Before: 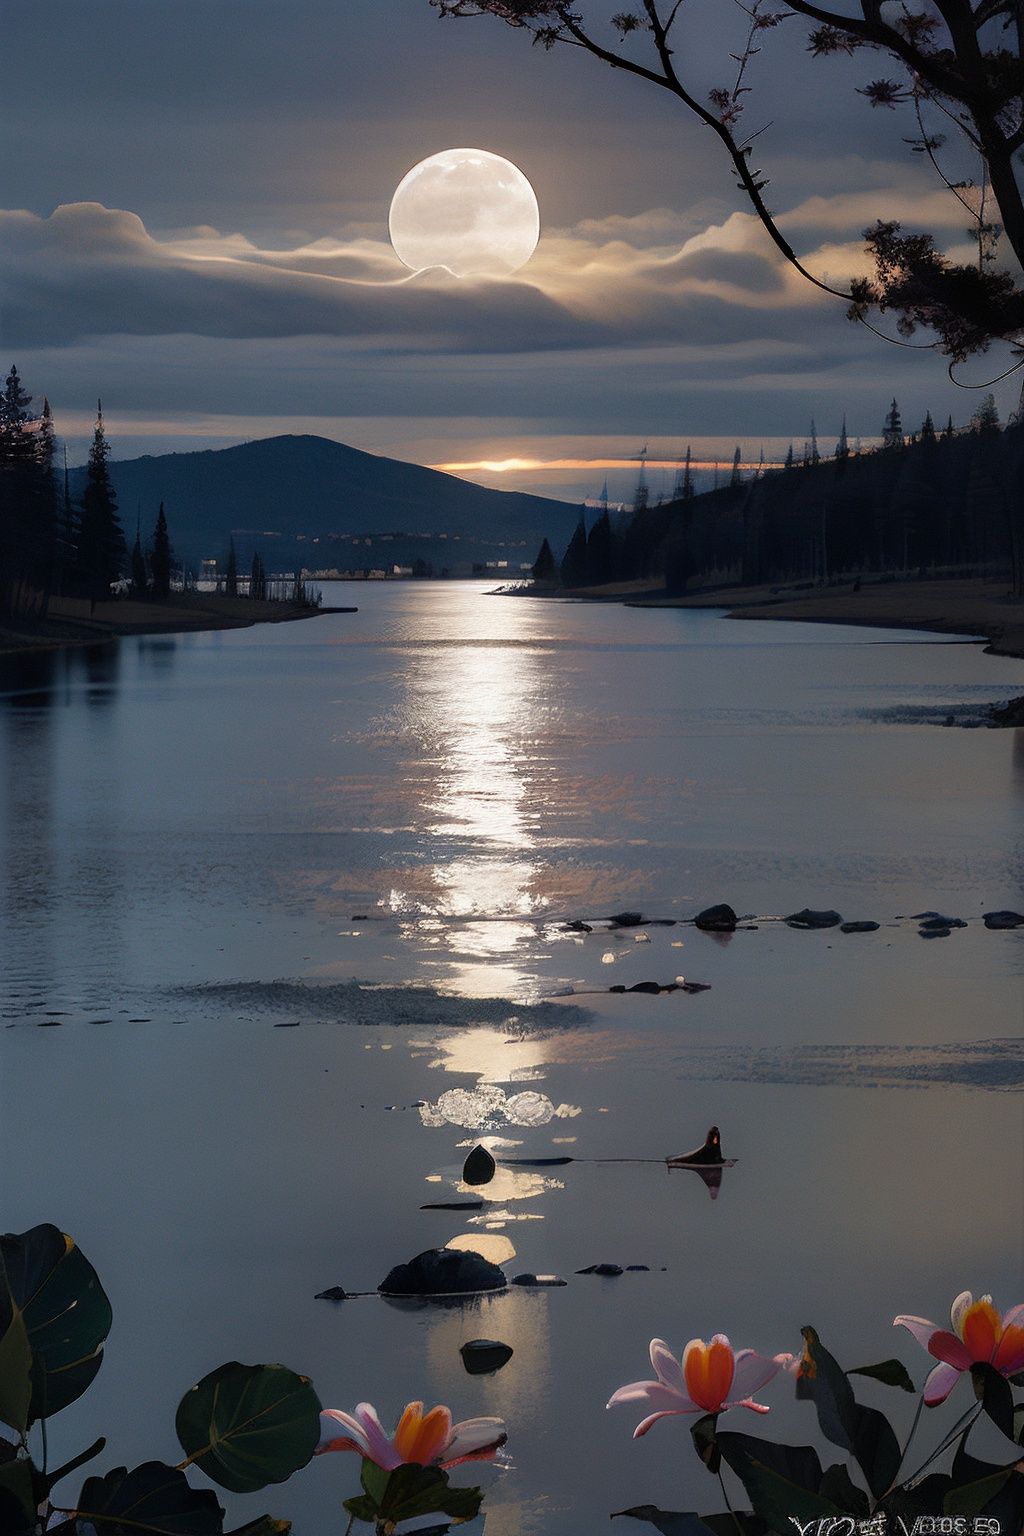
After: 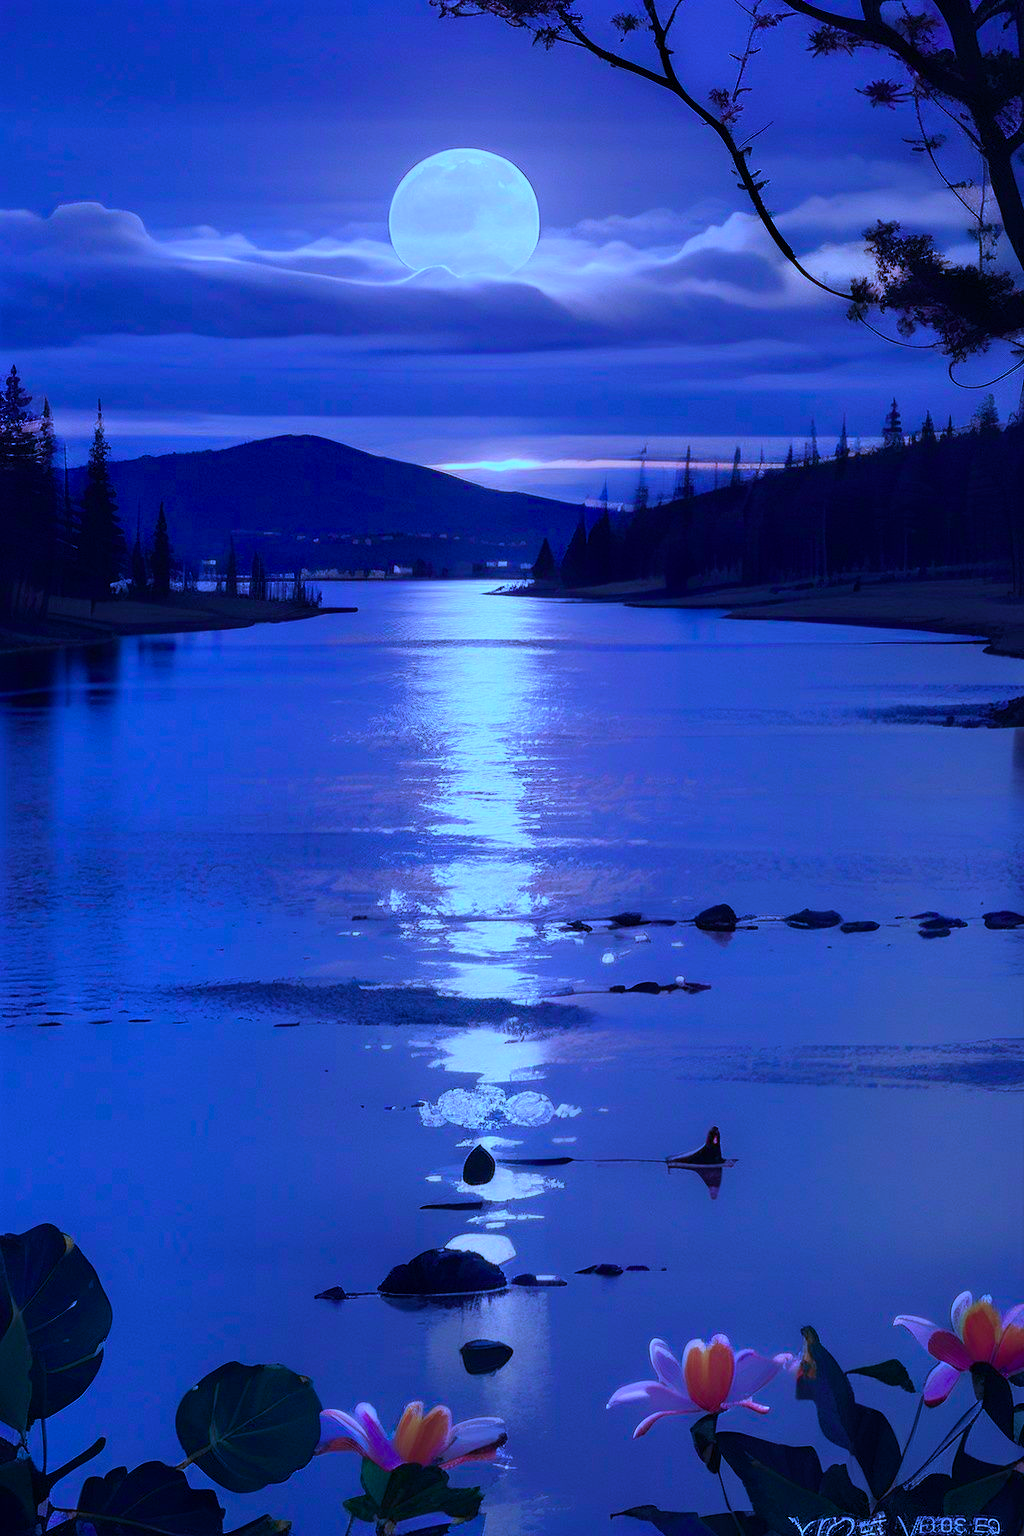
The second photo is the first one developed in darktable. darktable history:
color calibration: output R [0.948, 0.091, -0.04, 0], output G [-0.3, 1.384, -0.085, 0], output B [-0.108, 0.061, 1.08, 0], illuminant as shot in camera, x 0.484, y 0.43, temperature 2405.29 K
exposure: compensate highlight preservation false
